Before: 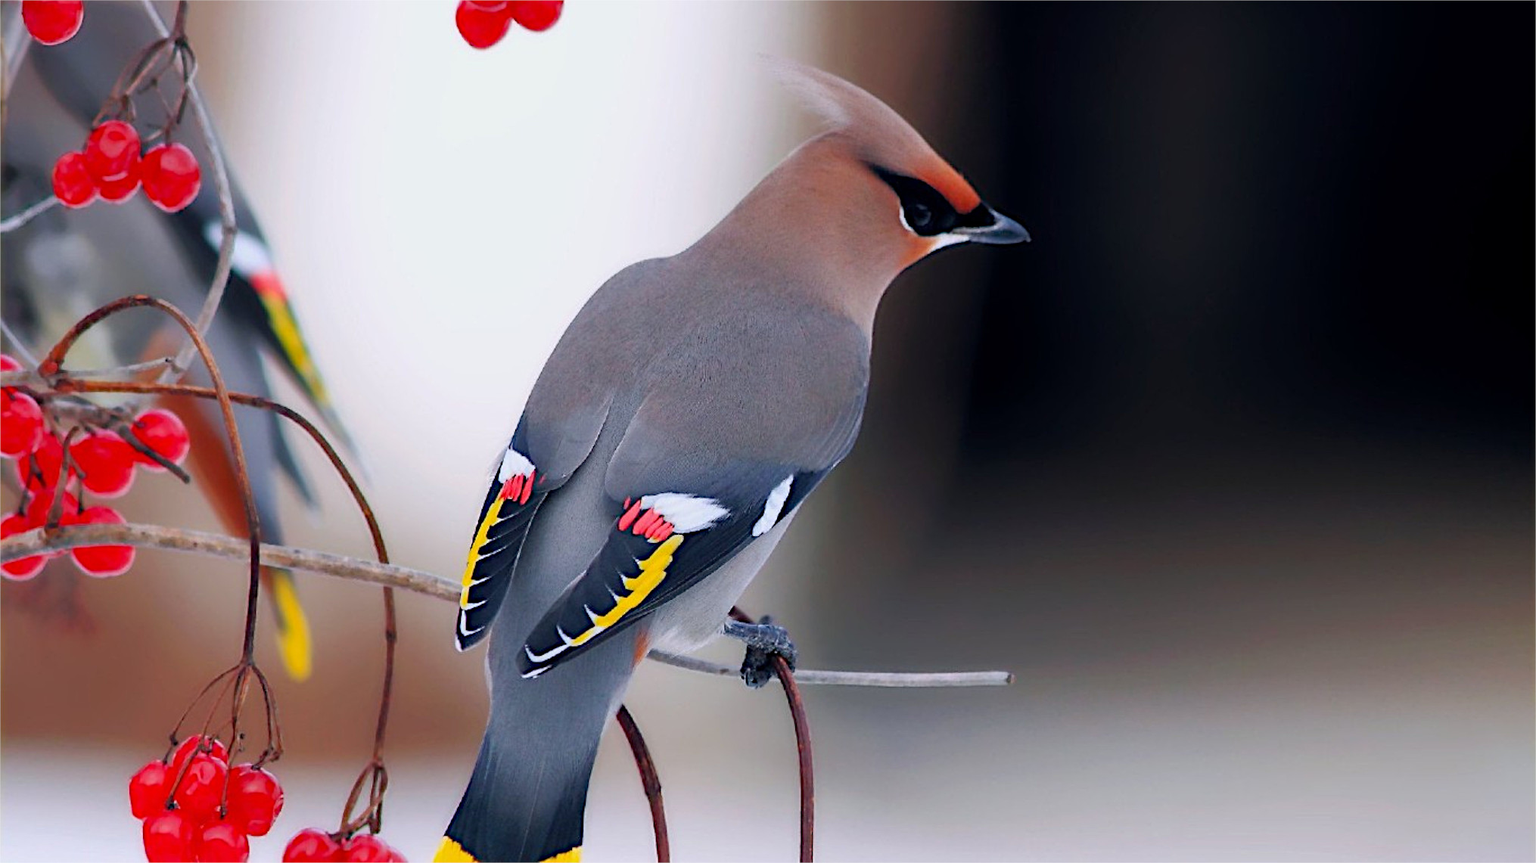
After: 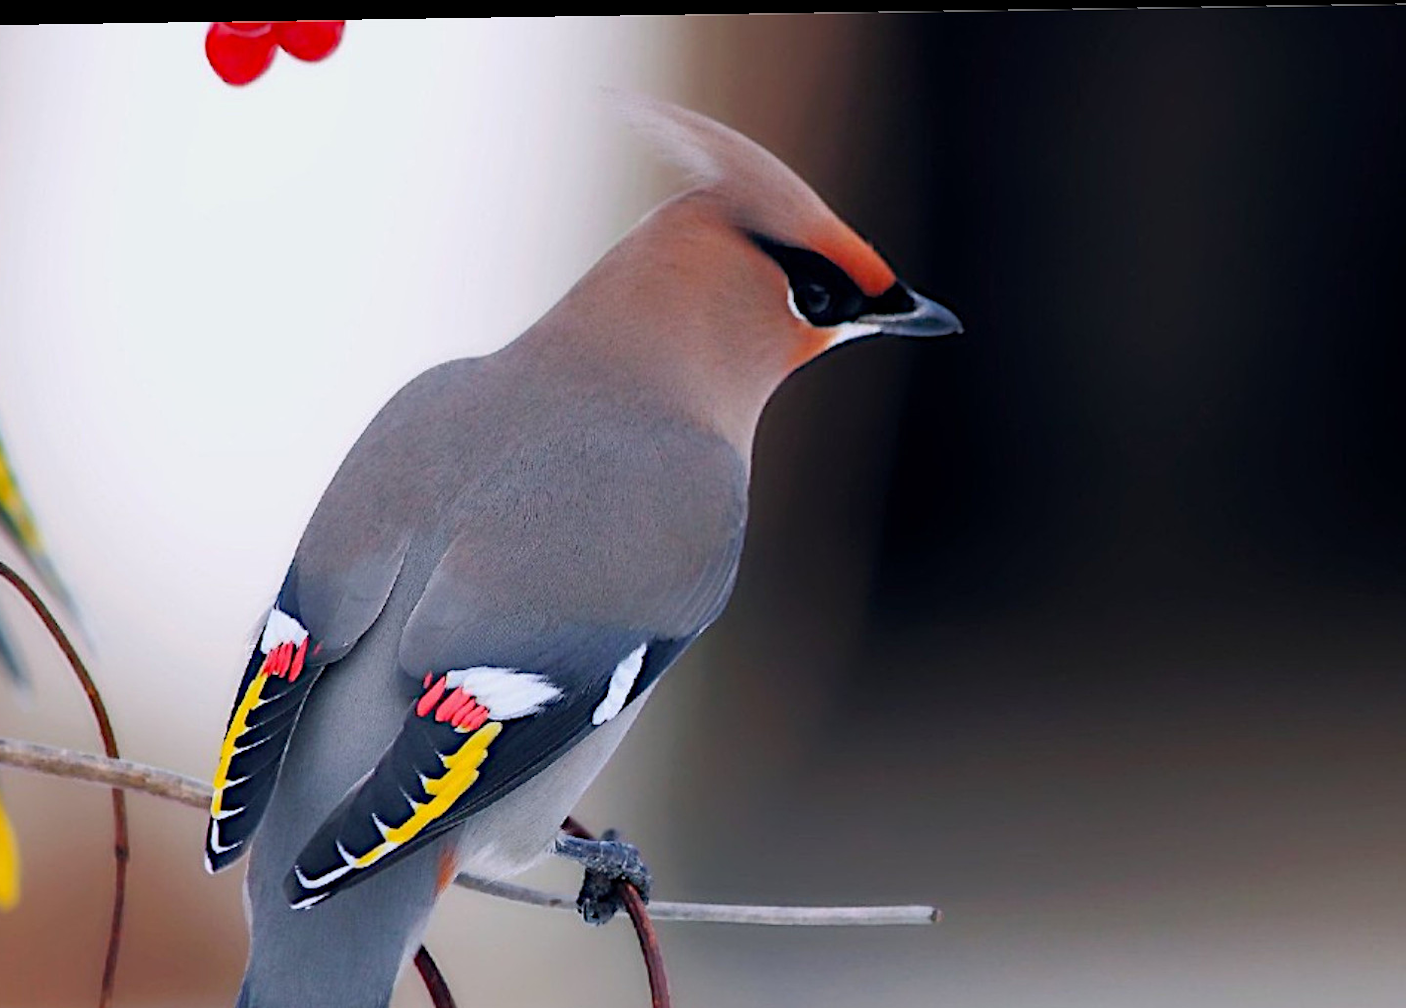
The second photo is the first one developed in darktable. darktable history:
crop: left 18.479%, right 12.2%, bottom 13.971%
rotate and perspective: lens shift (horizontal) -0.055, automatic cropping off
